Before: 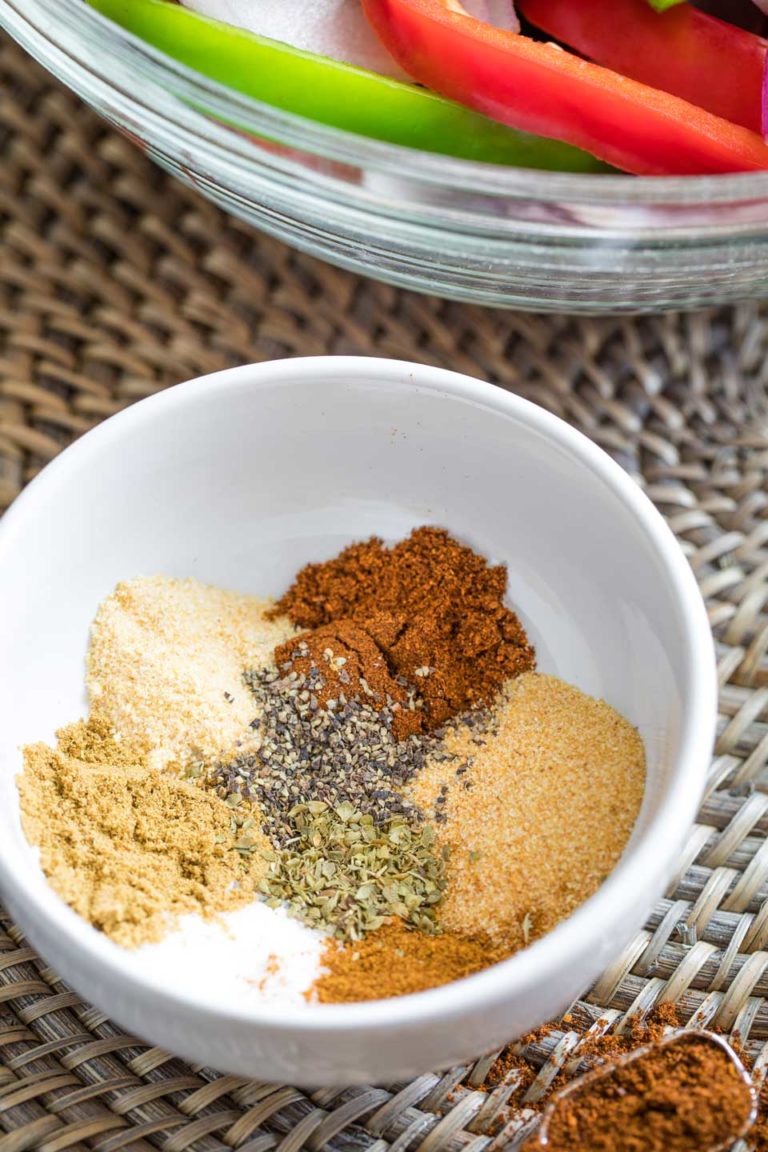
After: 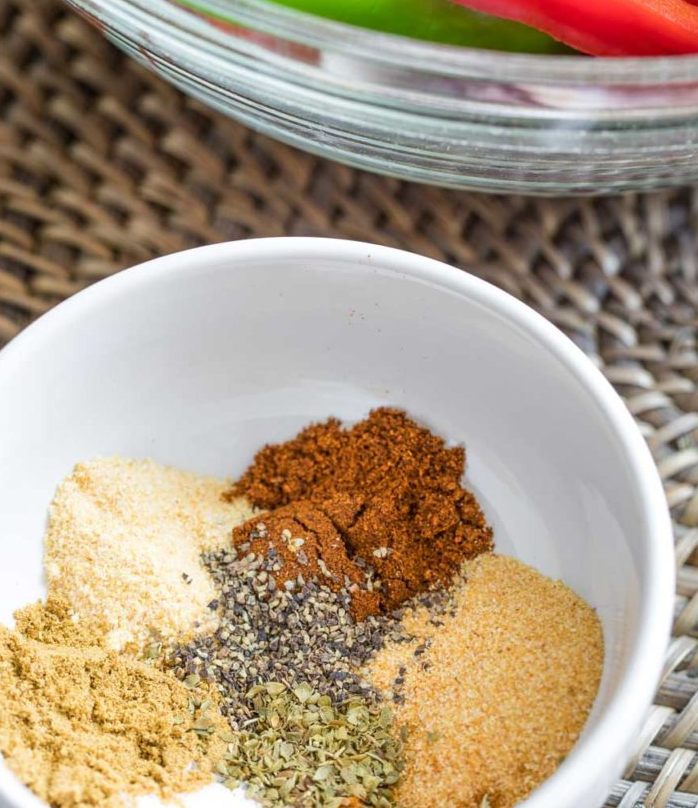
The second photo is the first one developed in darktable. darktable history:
crop: left 5.57%, top 10.365%, right 3.506%, bottom 19.432%
